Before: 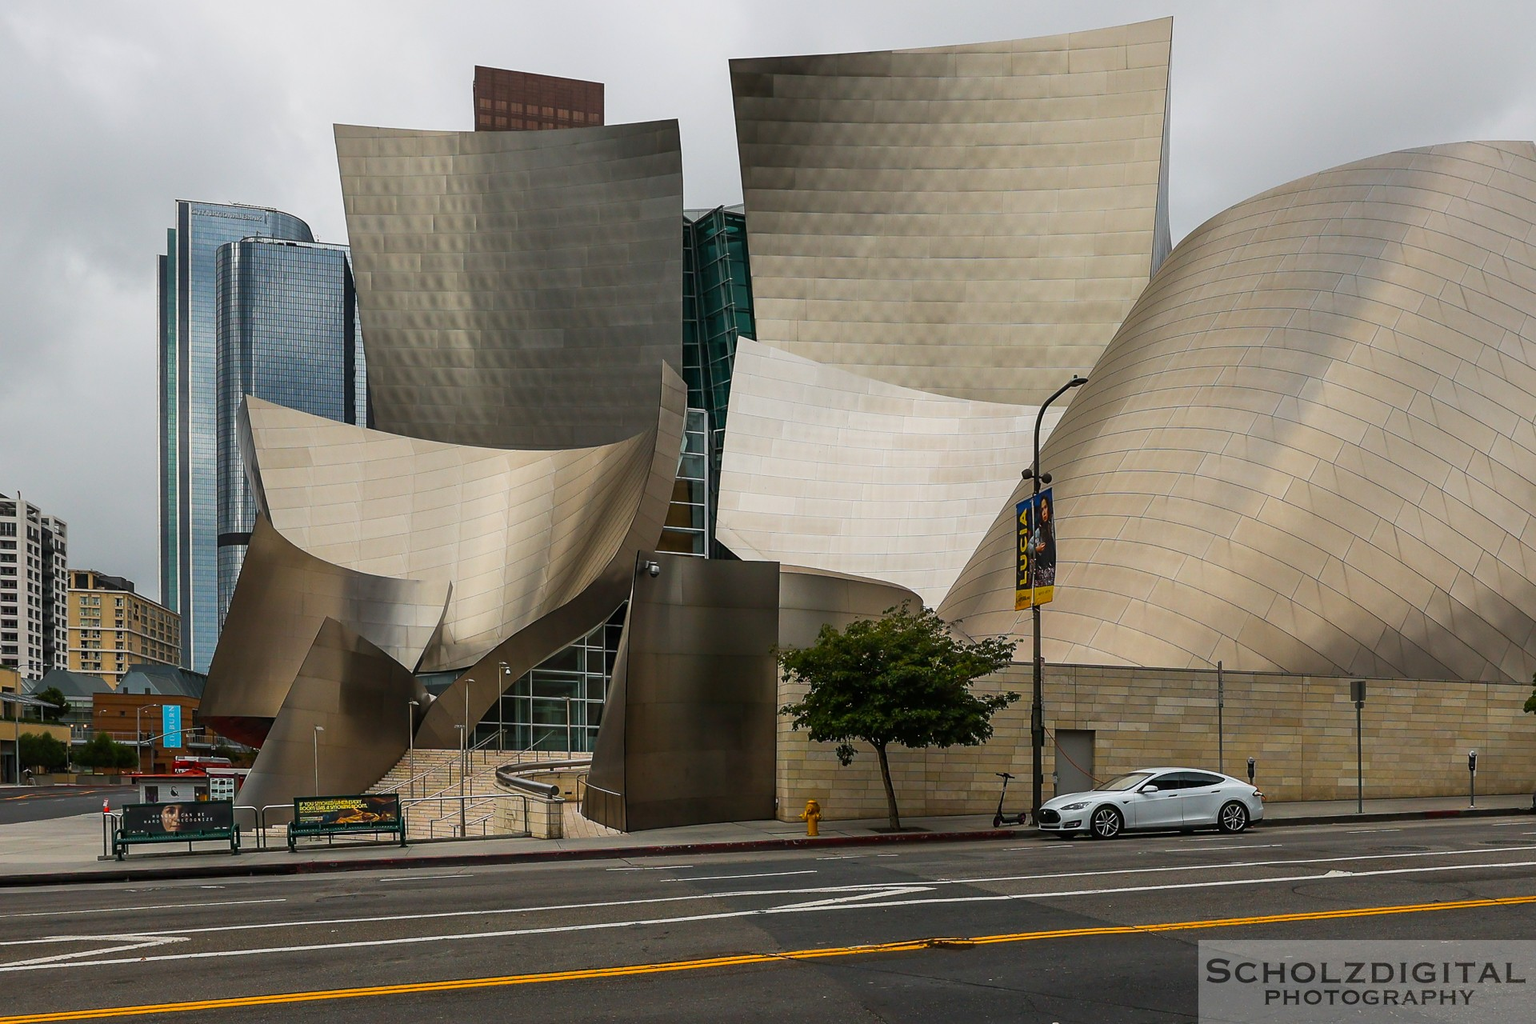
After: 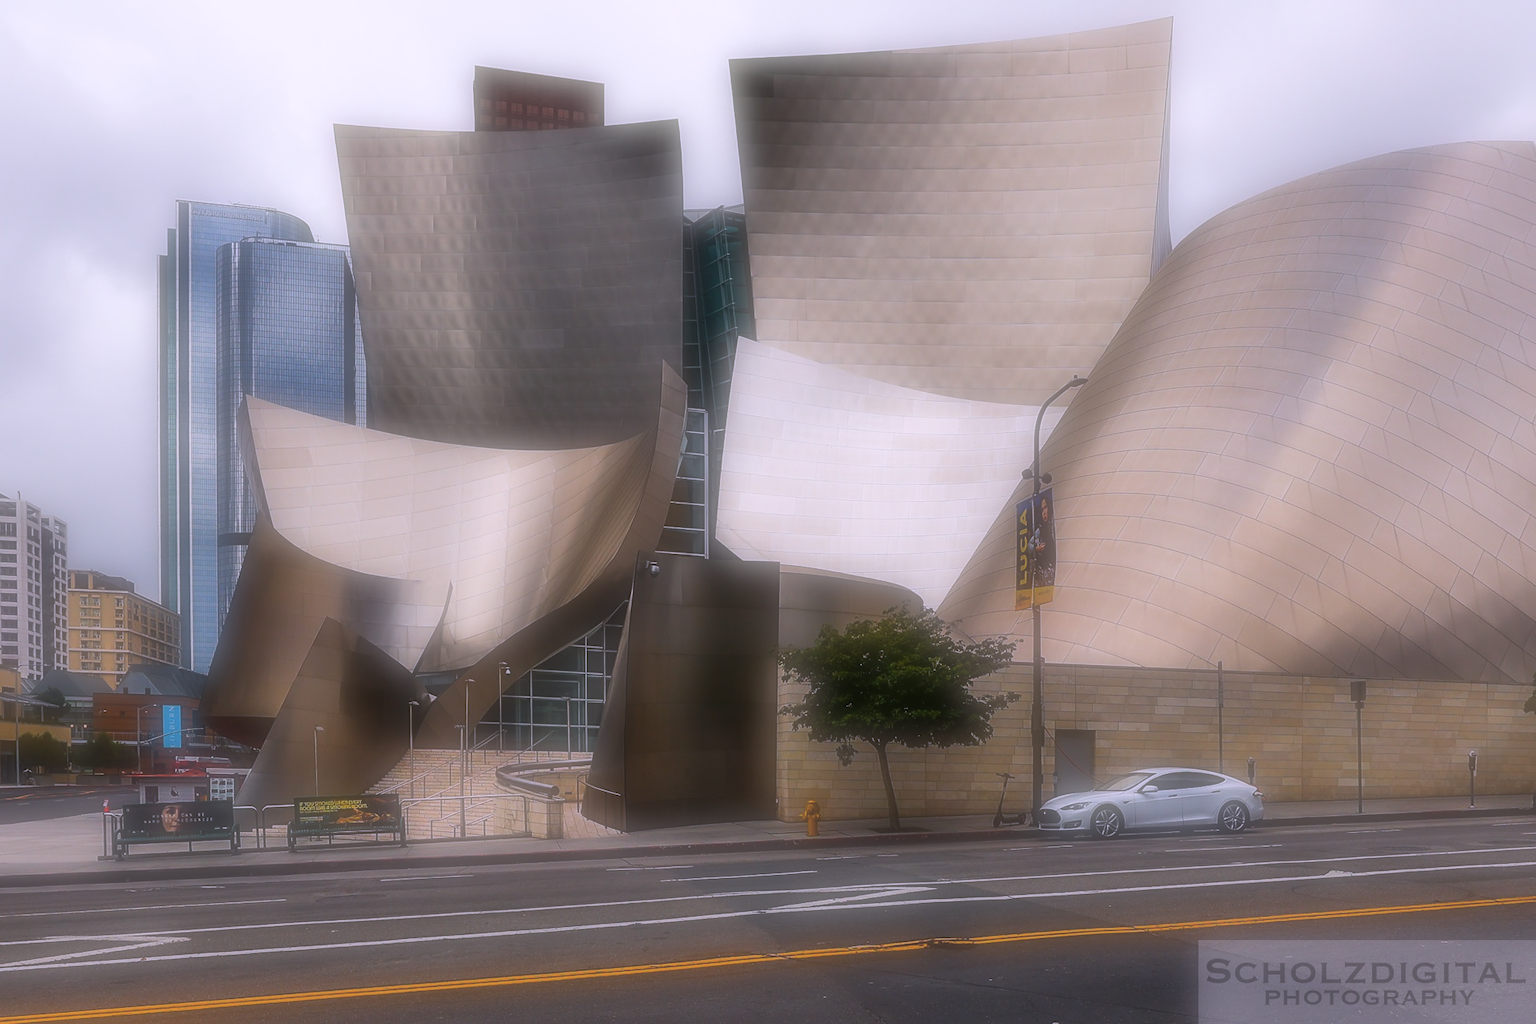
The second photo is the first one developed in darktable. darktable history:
white balance: red 1.042, blue 1.17
soften: on, module defaults
